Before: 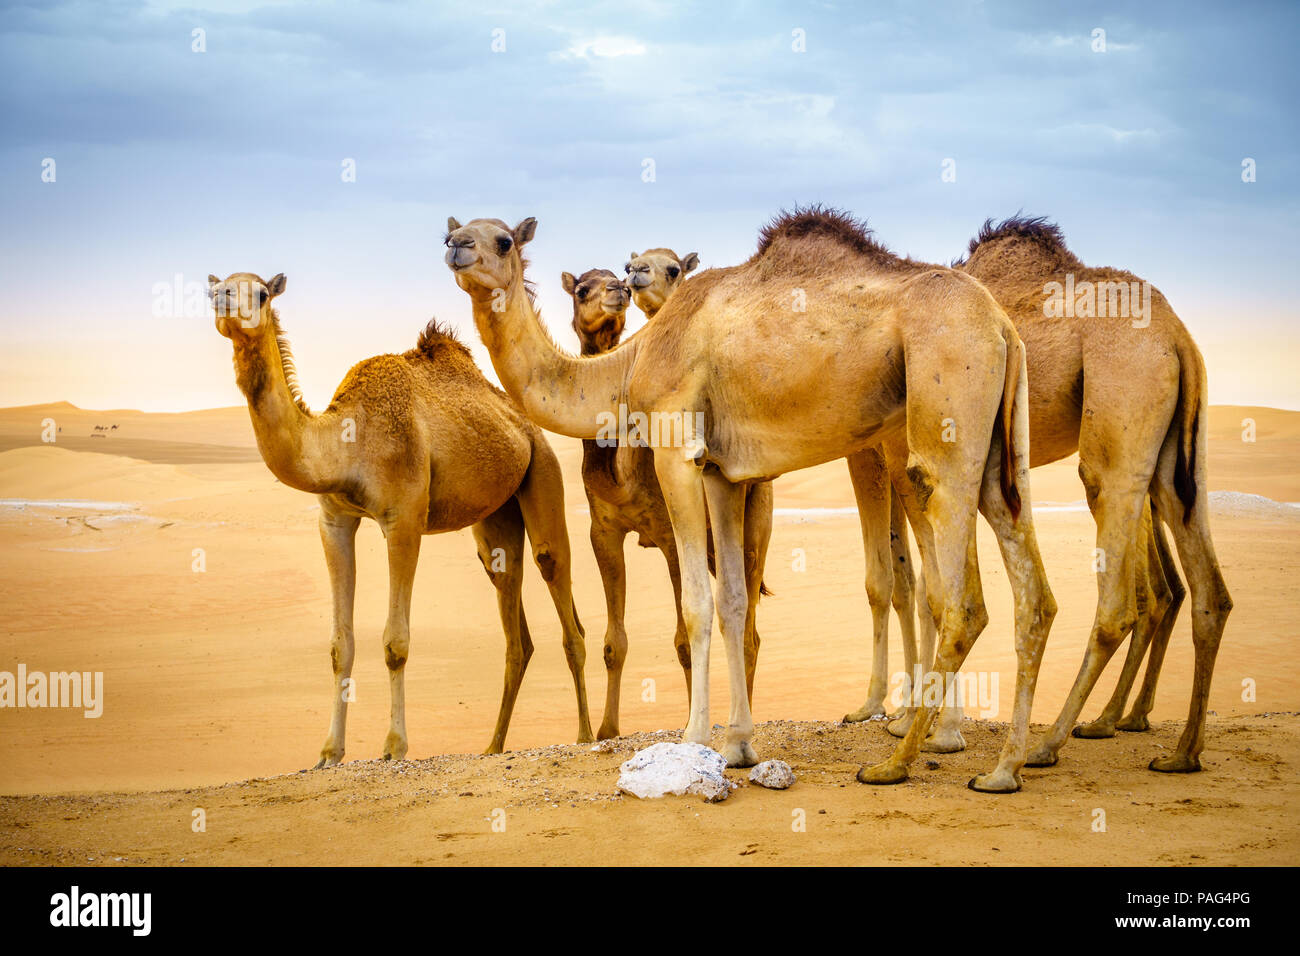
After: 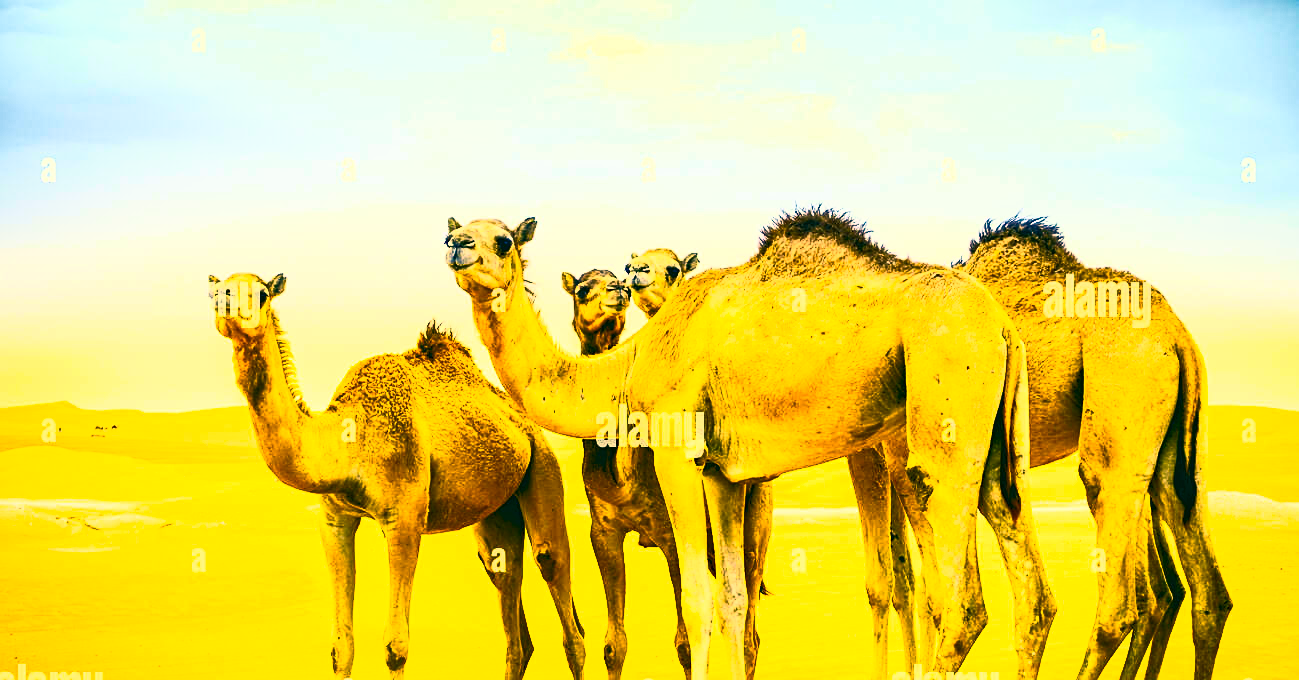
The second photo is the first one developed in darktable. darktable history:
haze removal: strength 0.291, distance 0.248, compatibility mode true, adaptive false
crop: right 0%, bottom 28.831%
contrast brightness saturation: contrast 0.815, brightness 0.602, saturation 0.6
color correction: highlights a* 1.8, highlights b* 34.17, shadows a* -36.26, shadows b* -5.74
sharpen: on, module defaults
